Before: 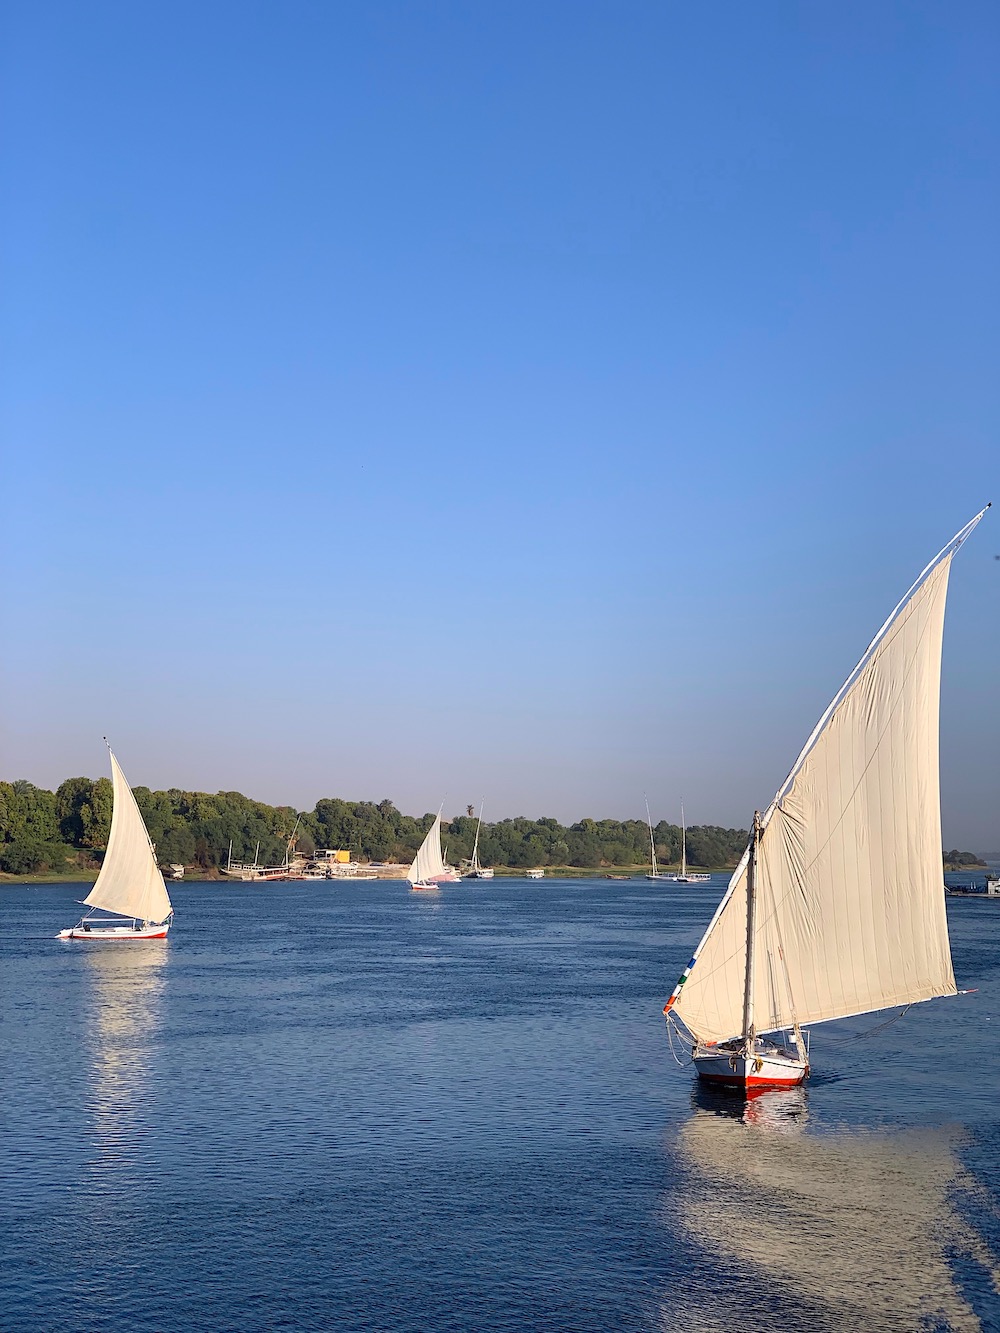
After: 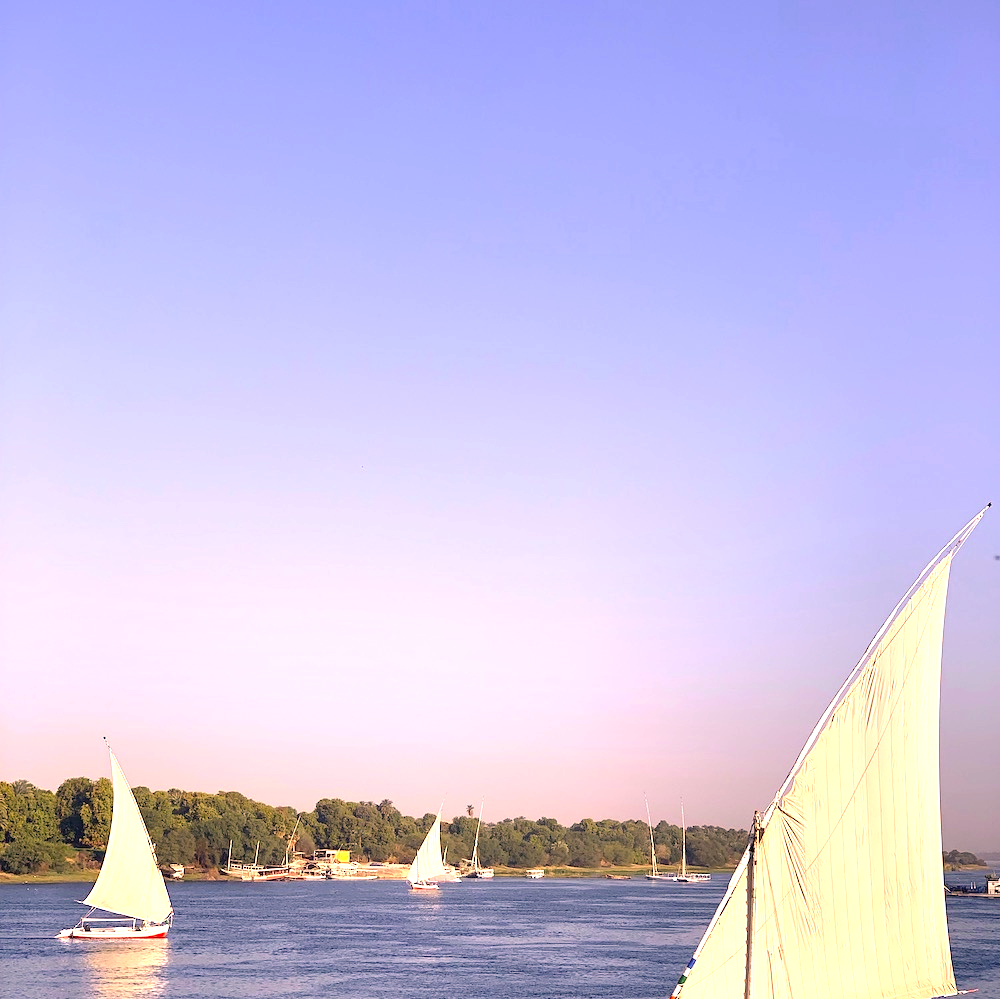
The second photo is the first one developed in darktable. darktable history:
color correction: highlights a* 17.88, highlights b* 18.79
crop: bottom 24.988%
exposure: black level correction 0, exposure 1 EV, compensate highlight preservation false
